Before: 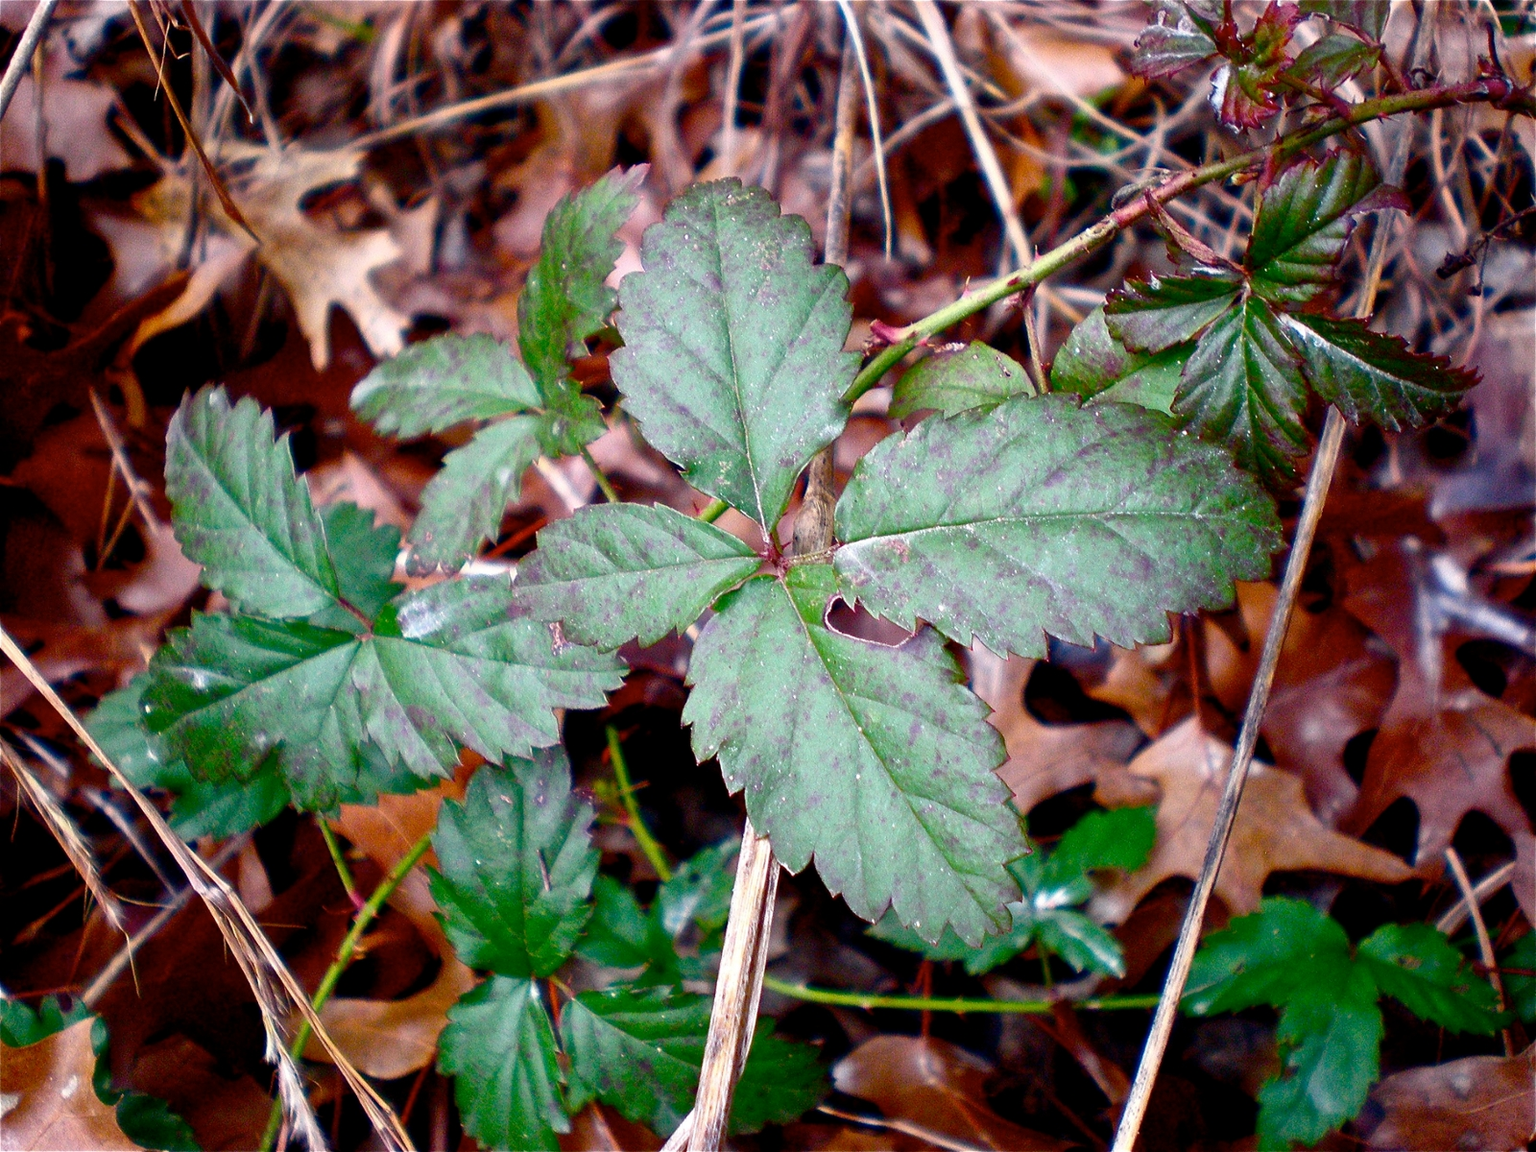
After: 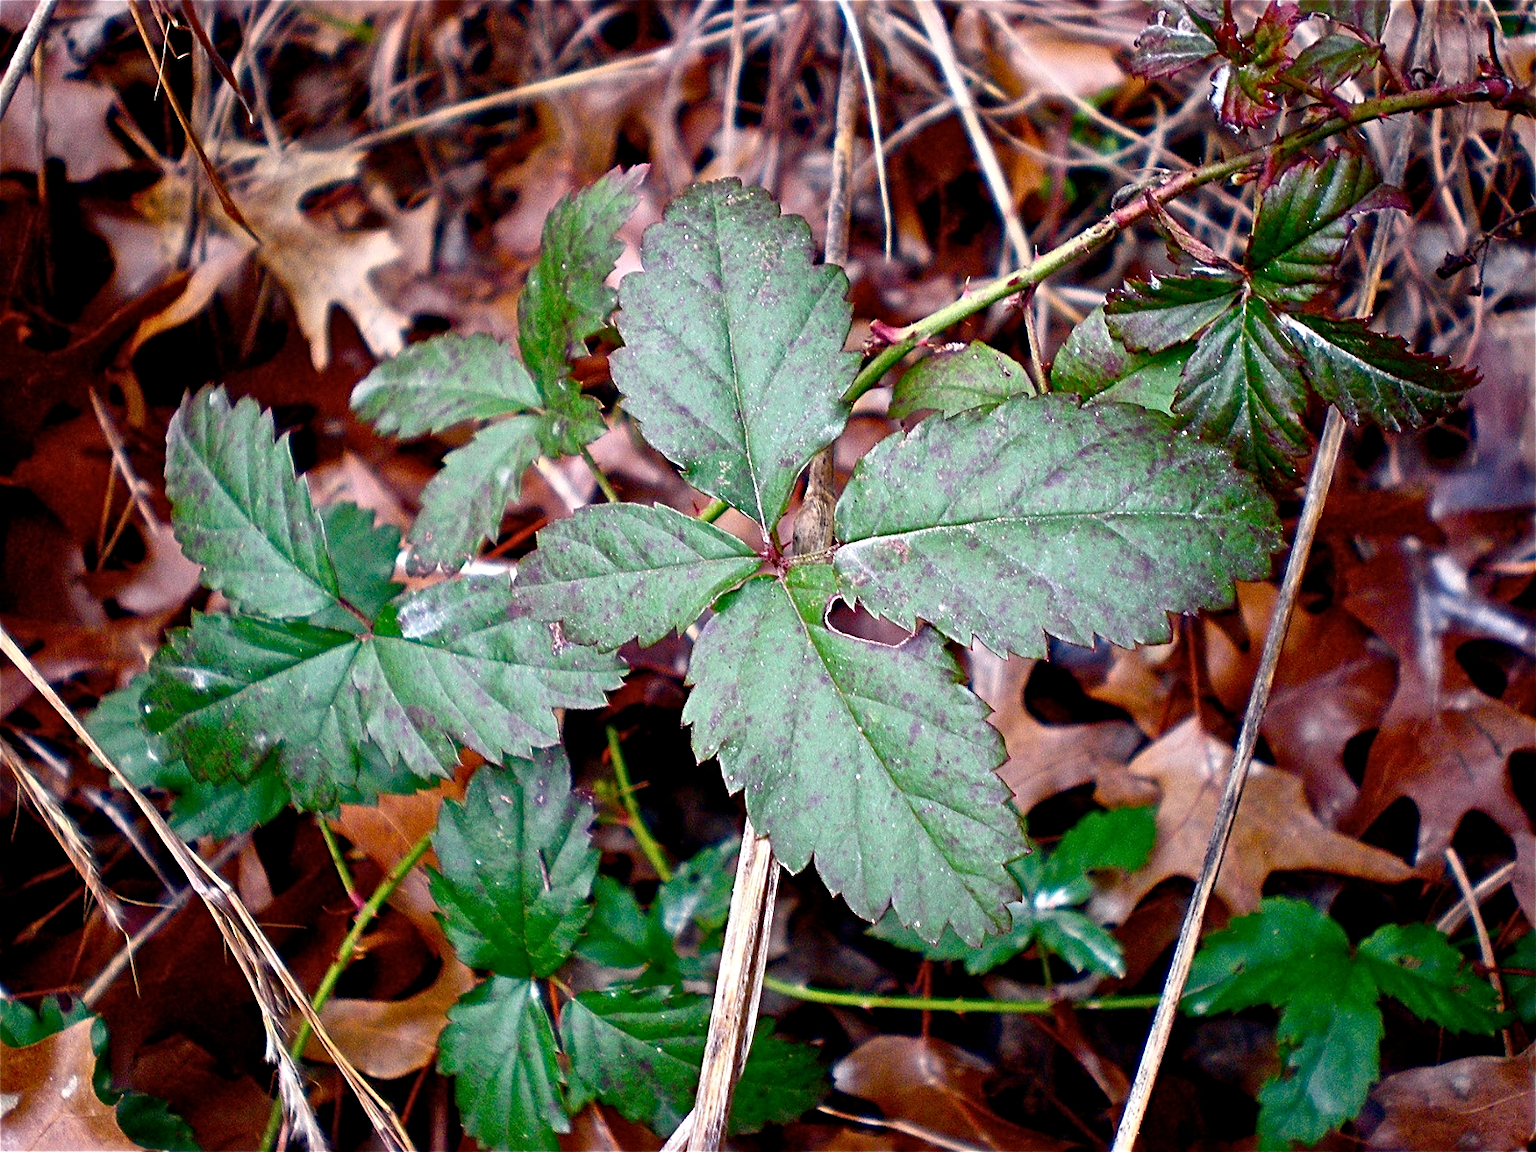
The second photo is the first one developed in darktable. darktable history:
sharpen: radius 3.987
